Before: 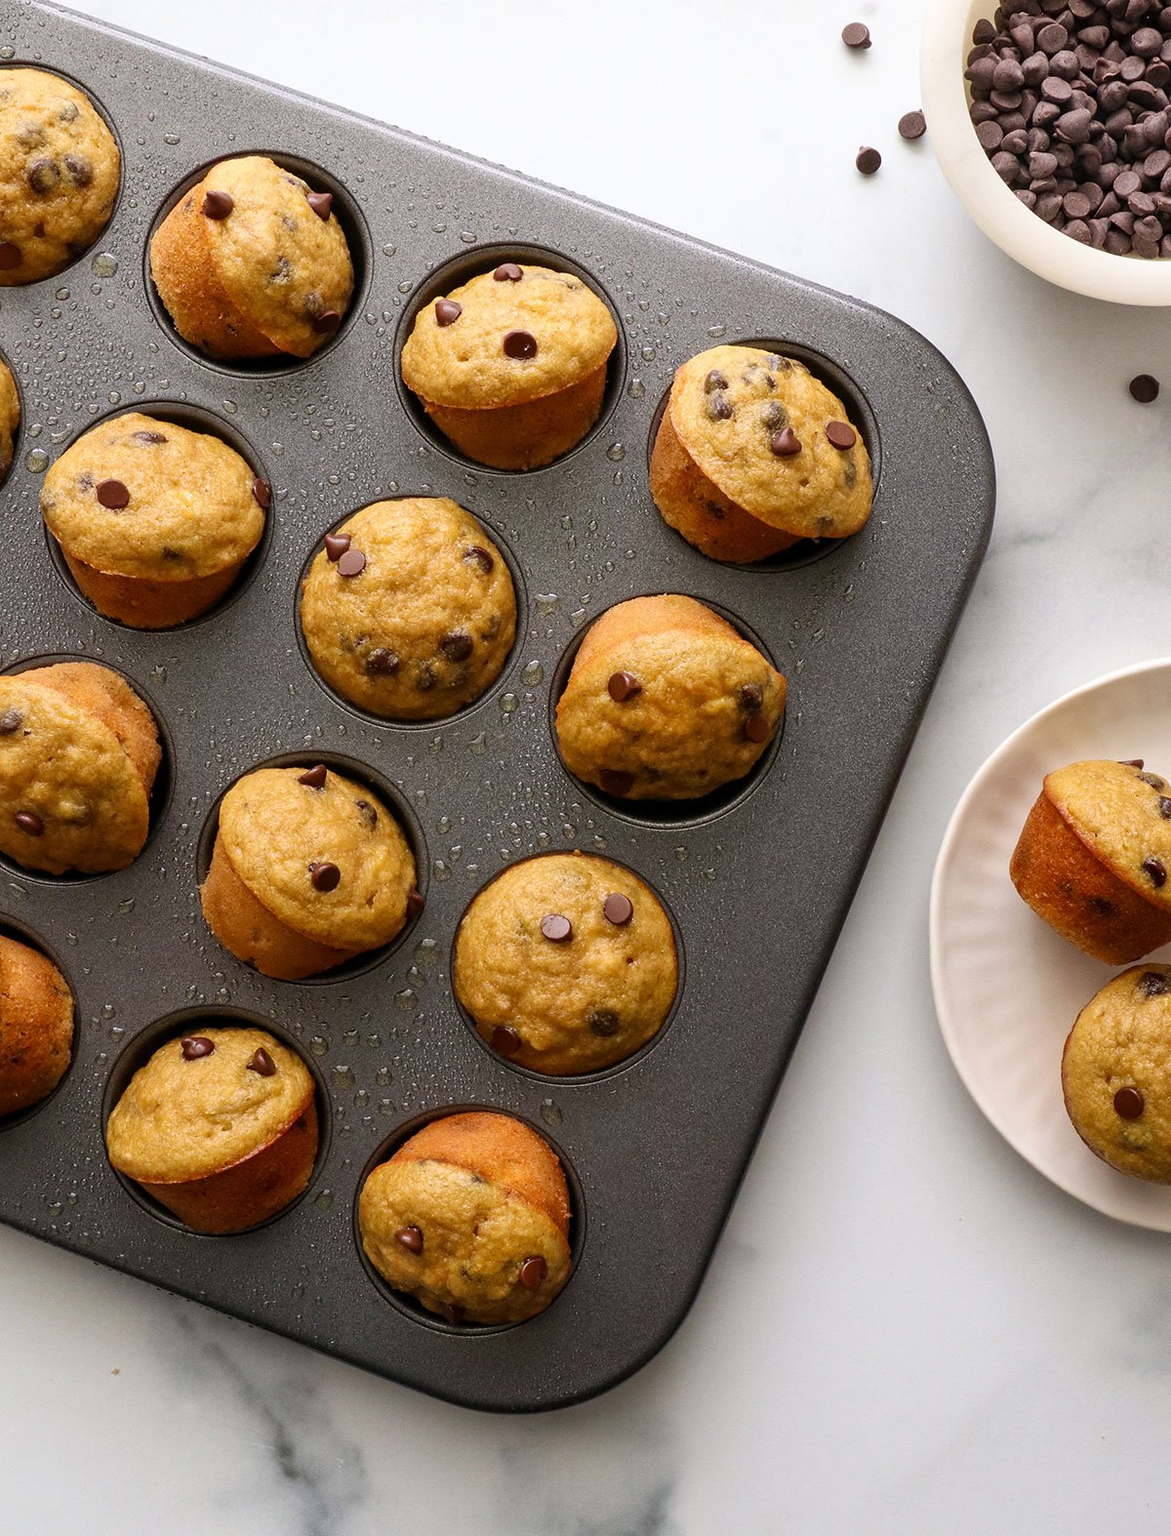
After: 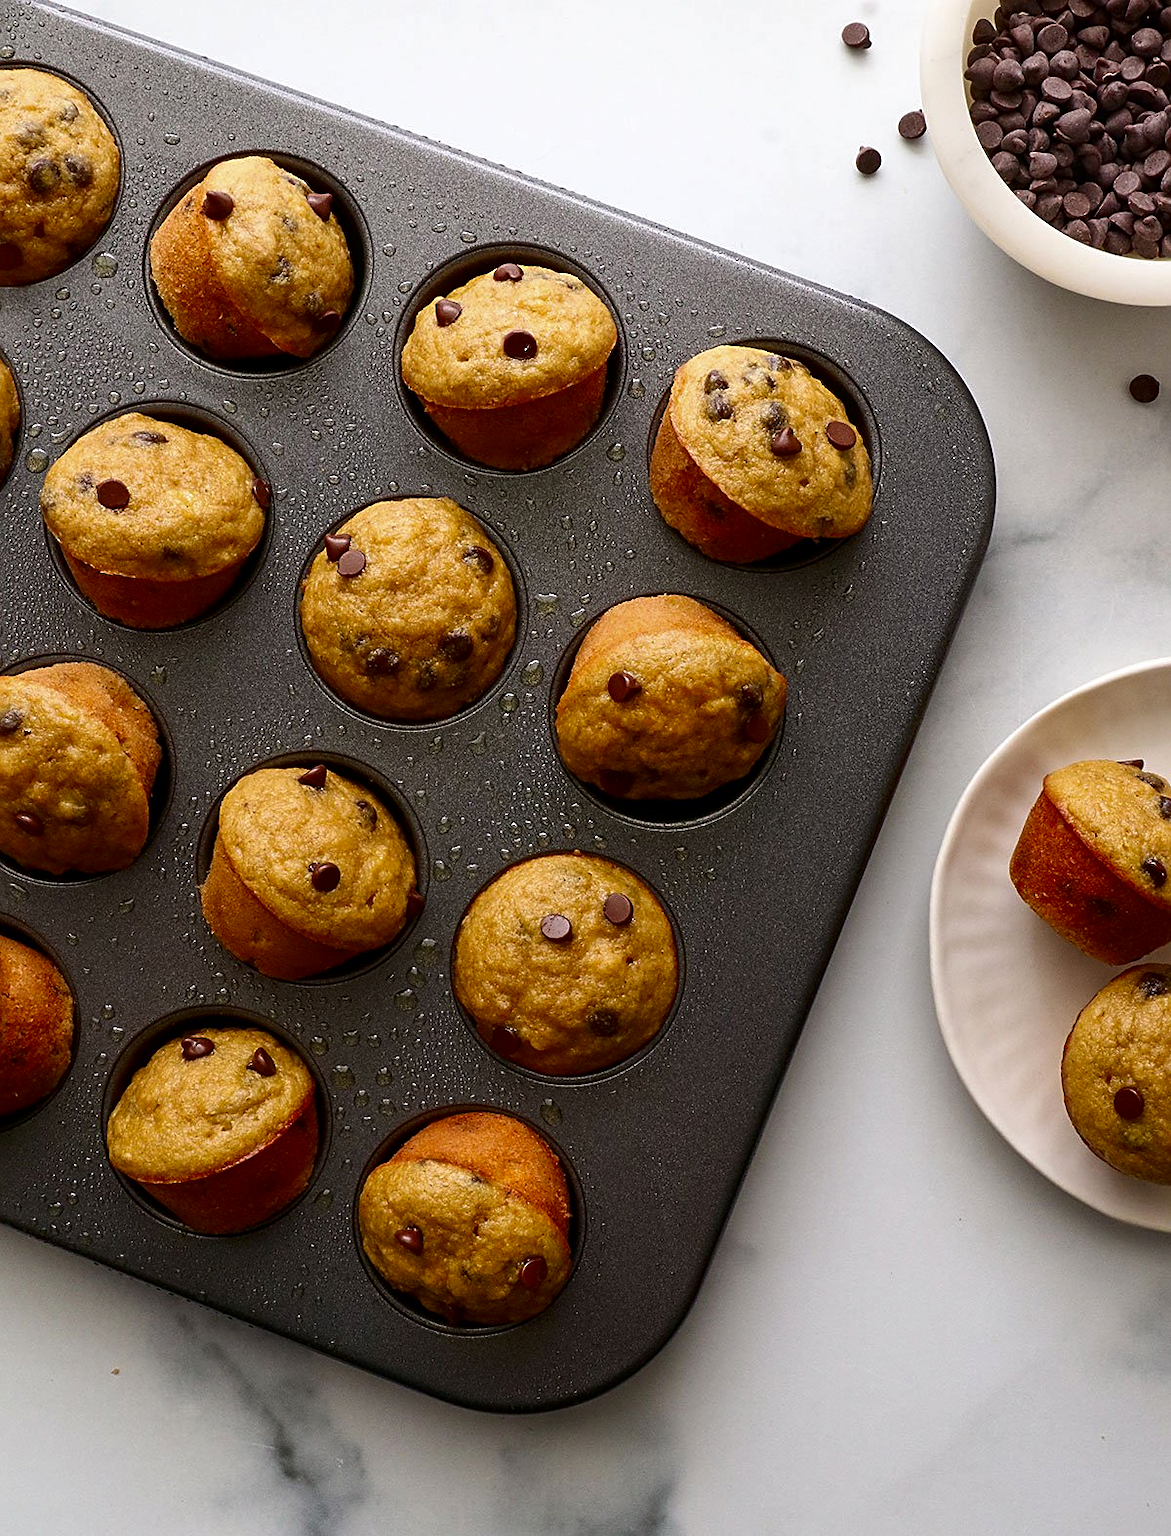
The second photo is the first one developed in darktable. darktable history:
contrast brightness saturation: brightness -0.2, saturation 0.08
sharpen: on, module defaults
